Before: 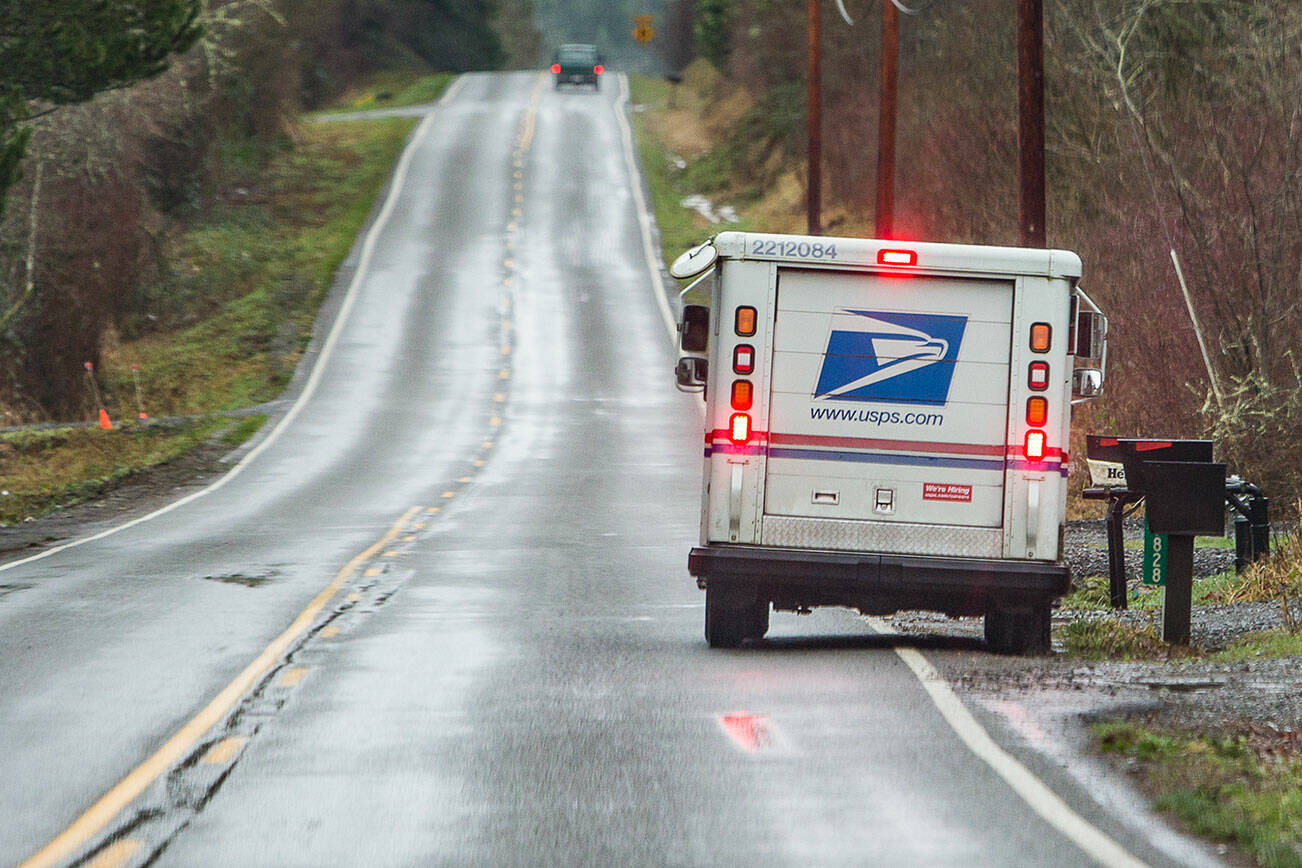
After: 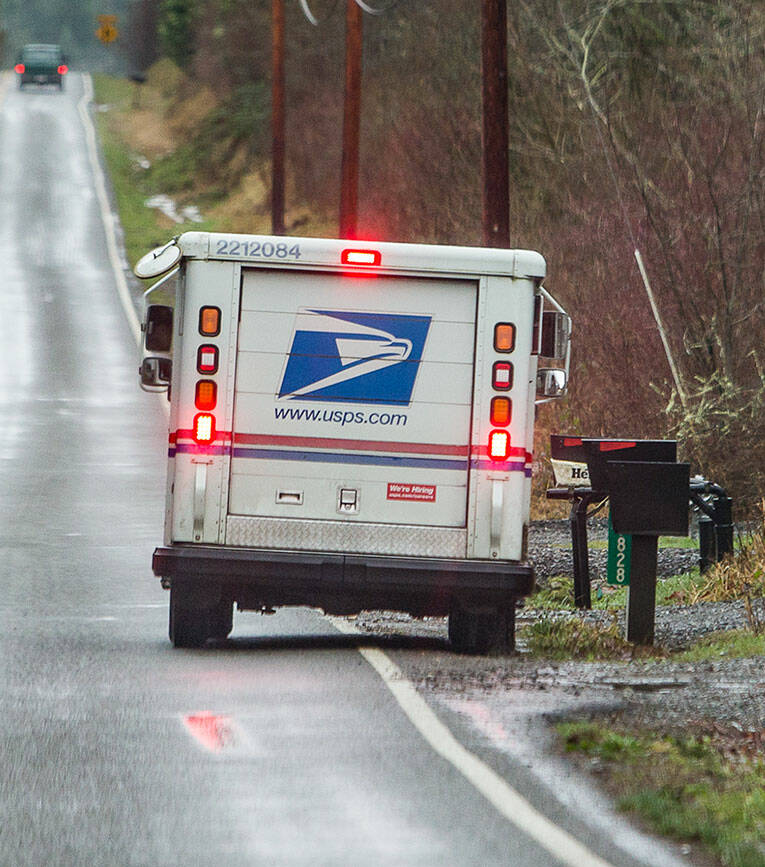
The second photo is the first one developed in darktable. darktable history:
crop: left 41.216%
